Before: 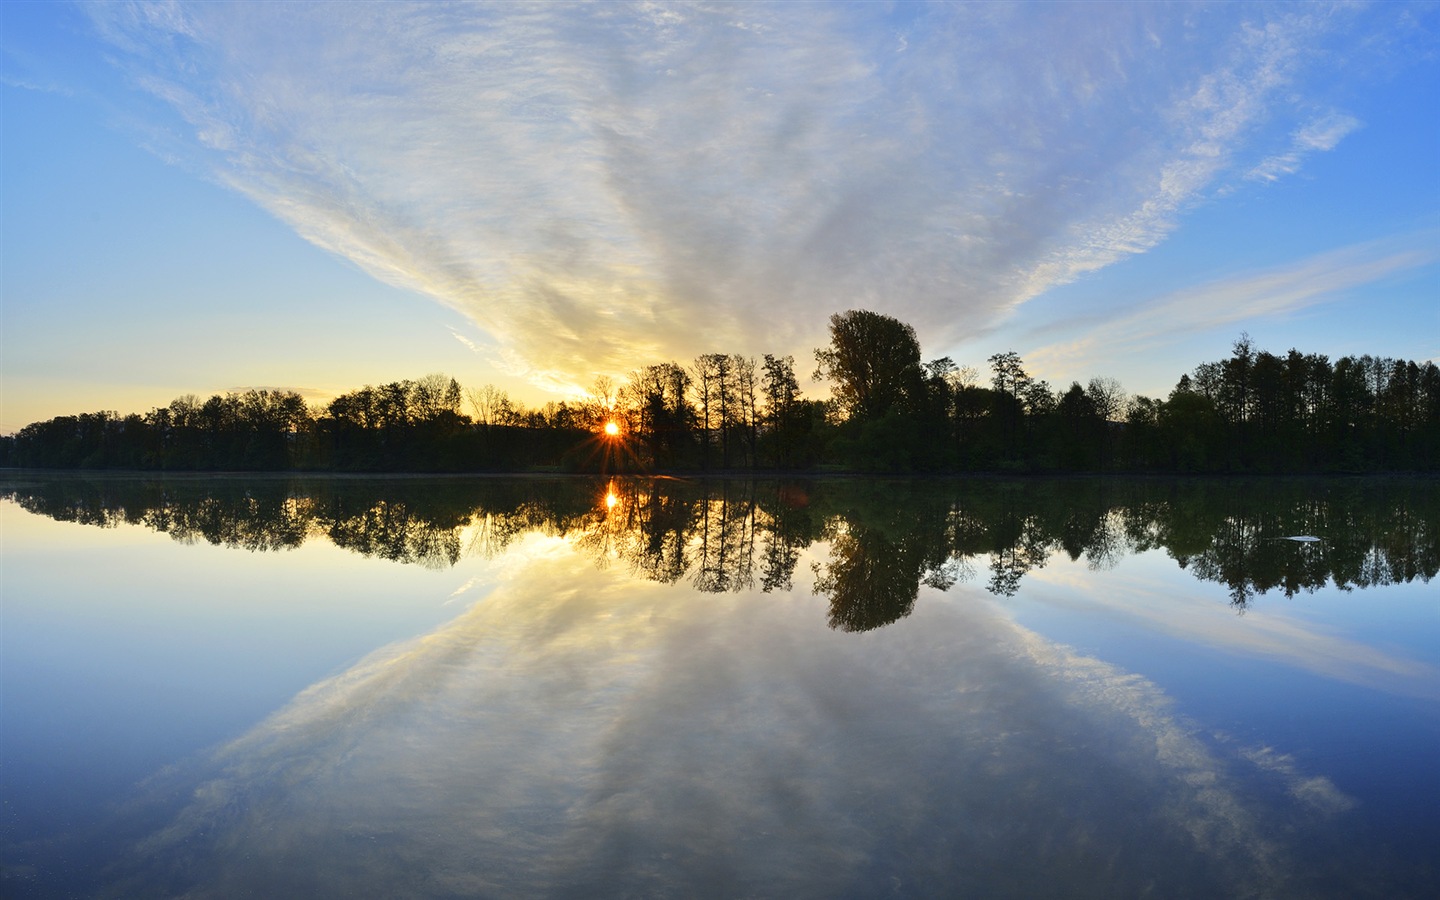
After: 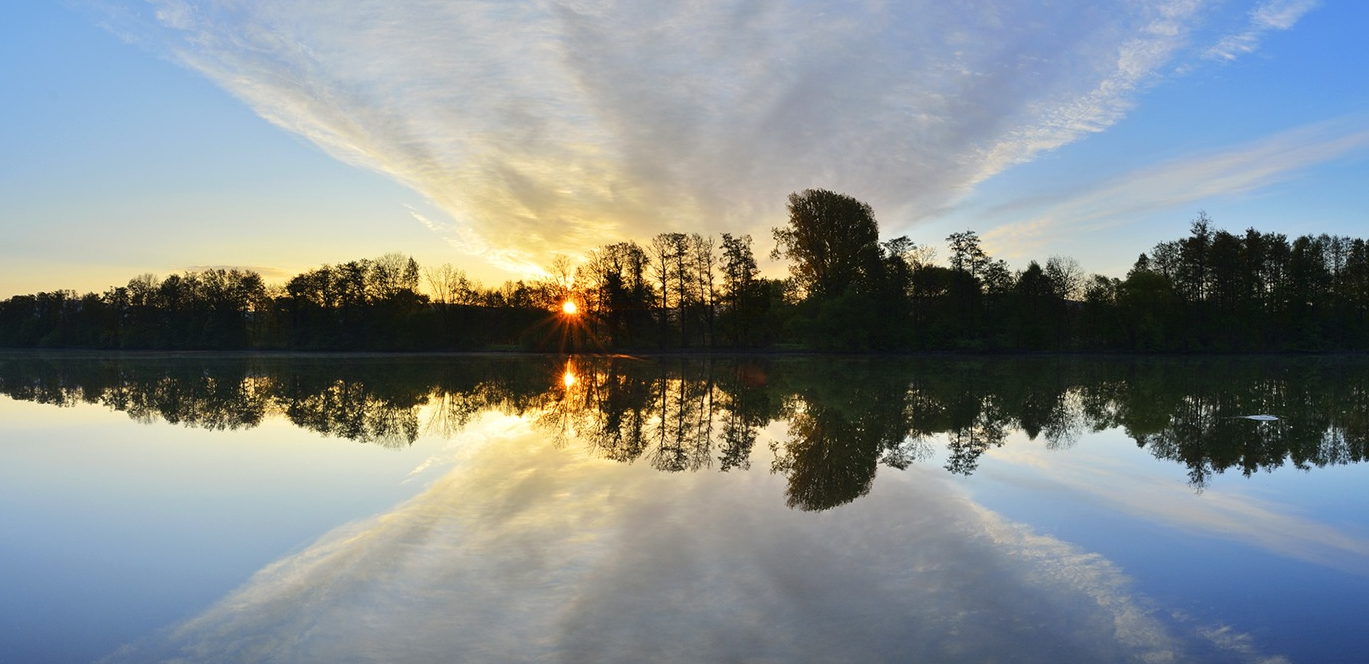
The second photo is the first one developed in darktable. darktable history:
crop and rotate: left 2.925%, top 13.449%, right 1.963%, bottom 12.701%
